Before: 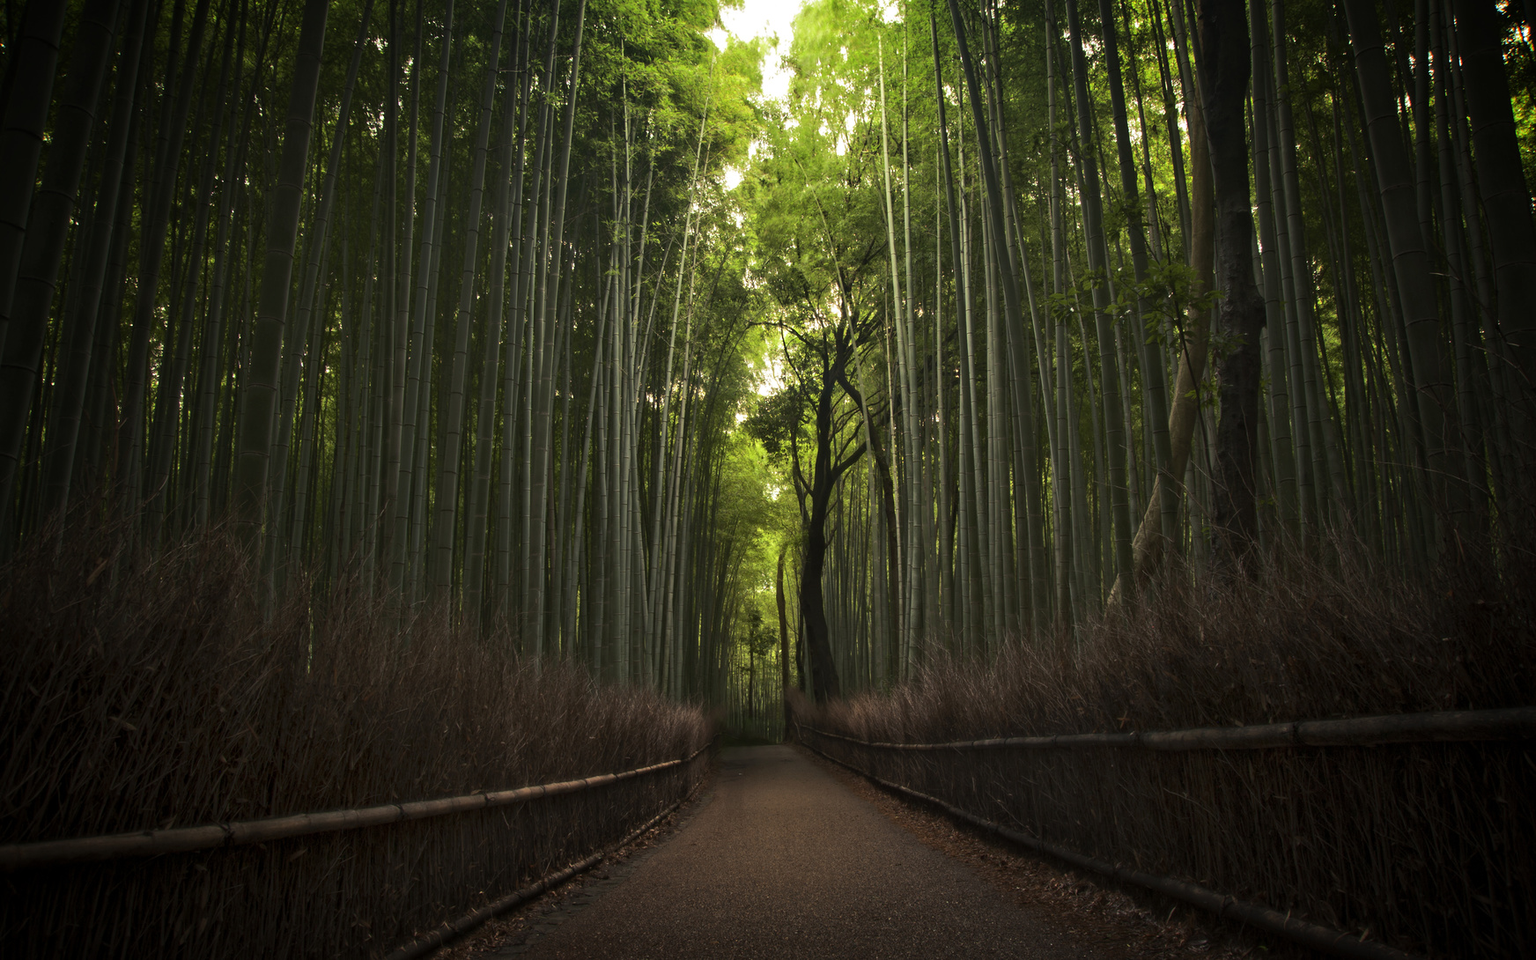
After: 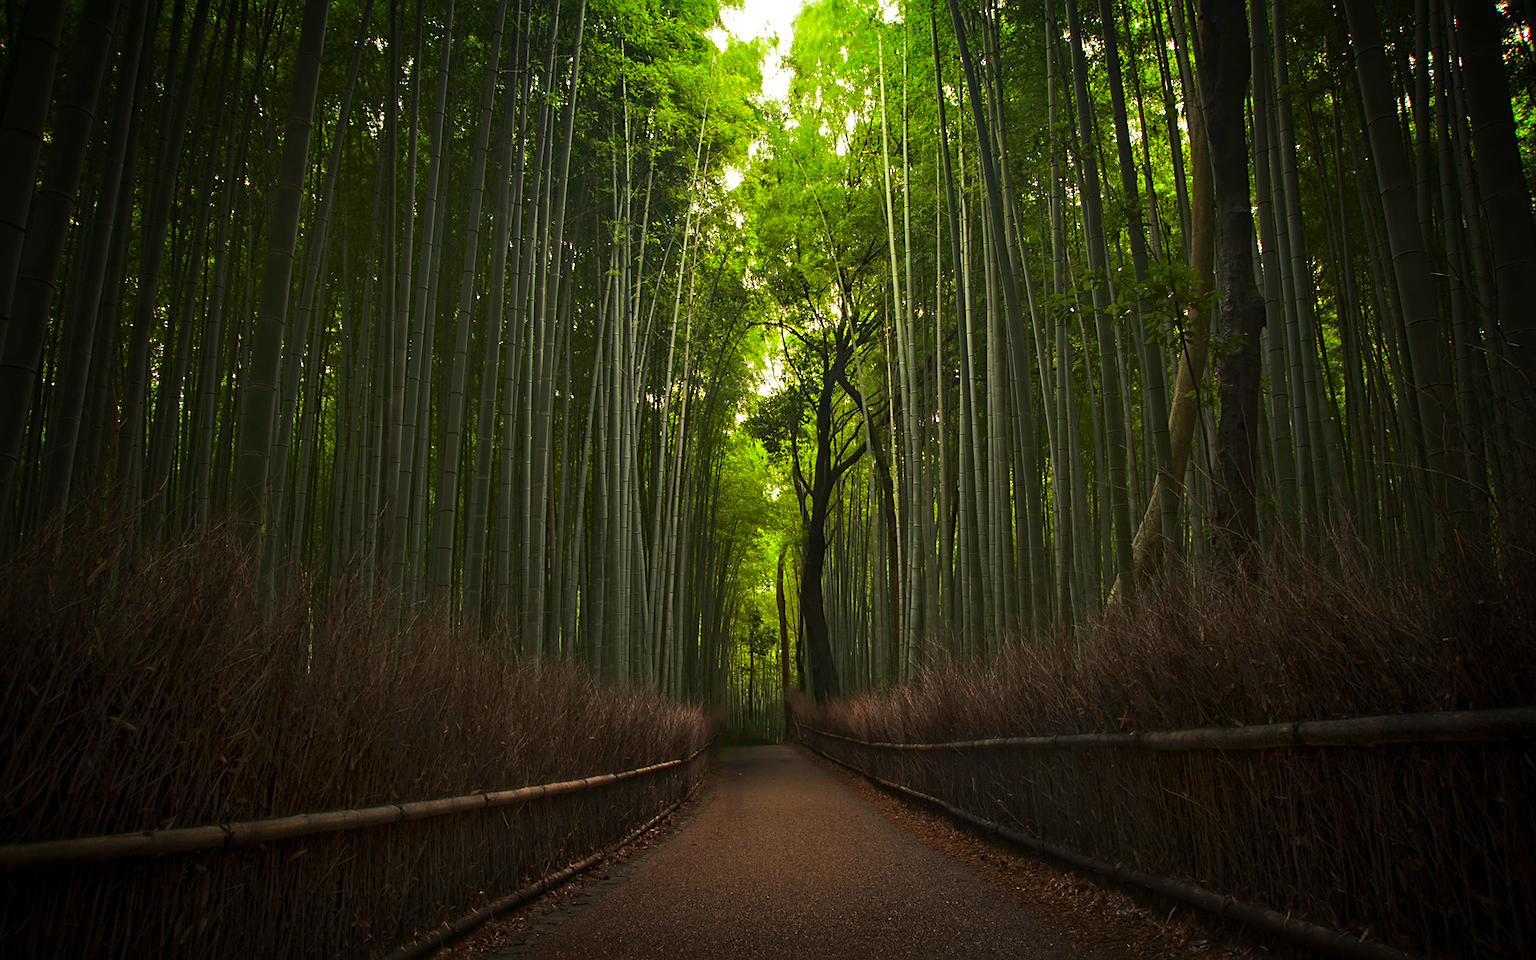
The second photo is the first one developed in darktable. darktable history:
sharpen: on, module defaults
color contrast: green-magenta contrast 1.69, blue-yellow contrast 1.49
